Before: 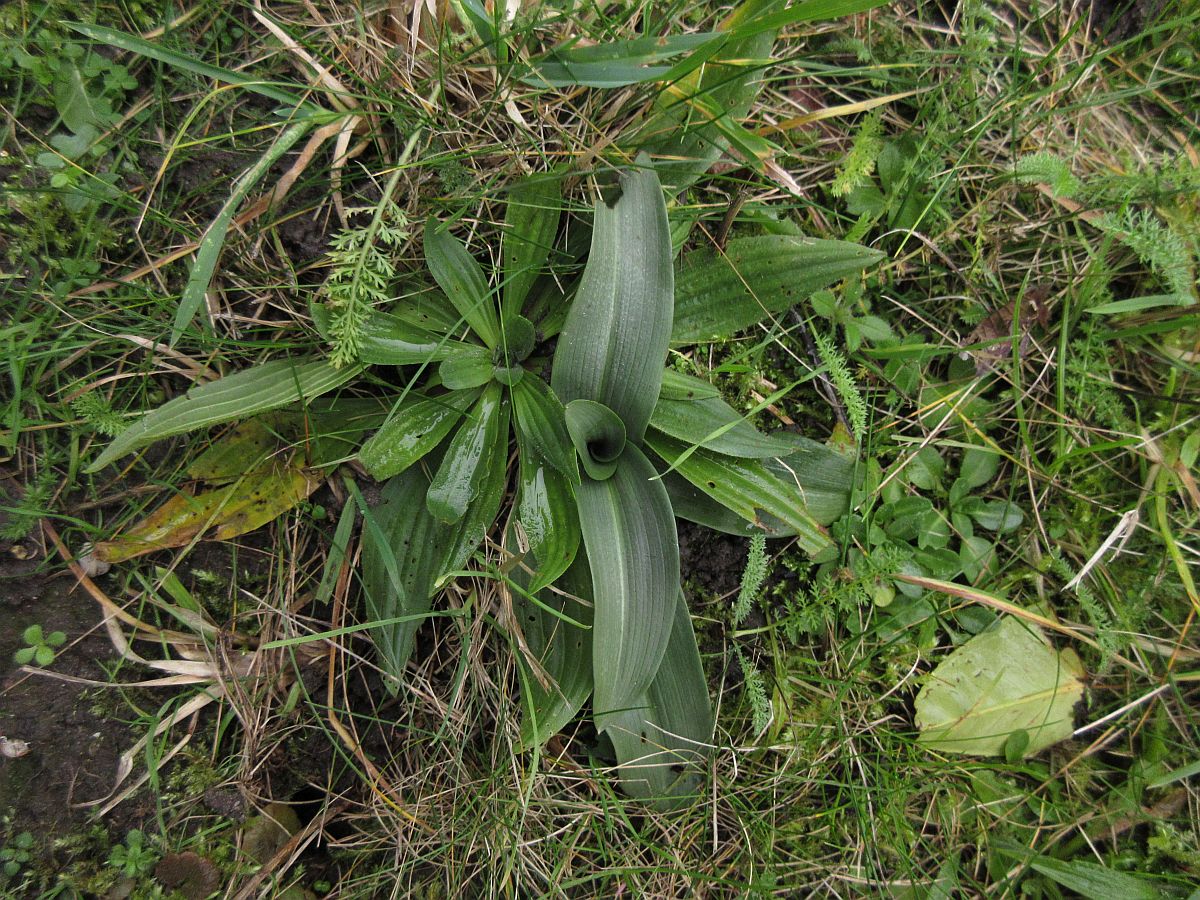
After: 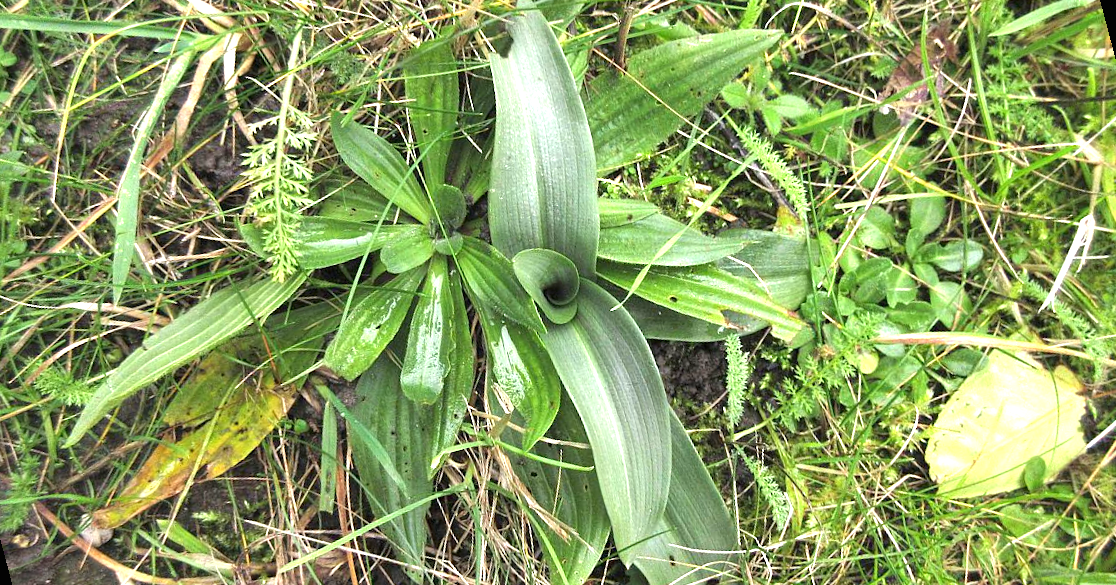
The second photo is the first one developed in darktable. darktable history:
exposure: black level correction 0, exposure 0.7 EV, compensate exposure bias true, compensate highlight preservation false
rotate and perspective: rotation -14.8°, crop left 0.1, crop right 0.903, crop top 0.25, crop bottom 0.748
